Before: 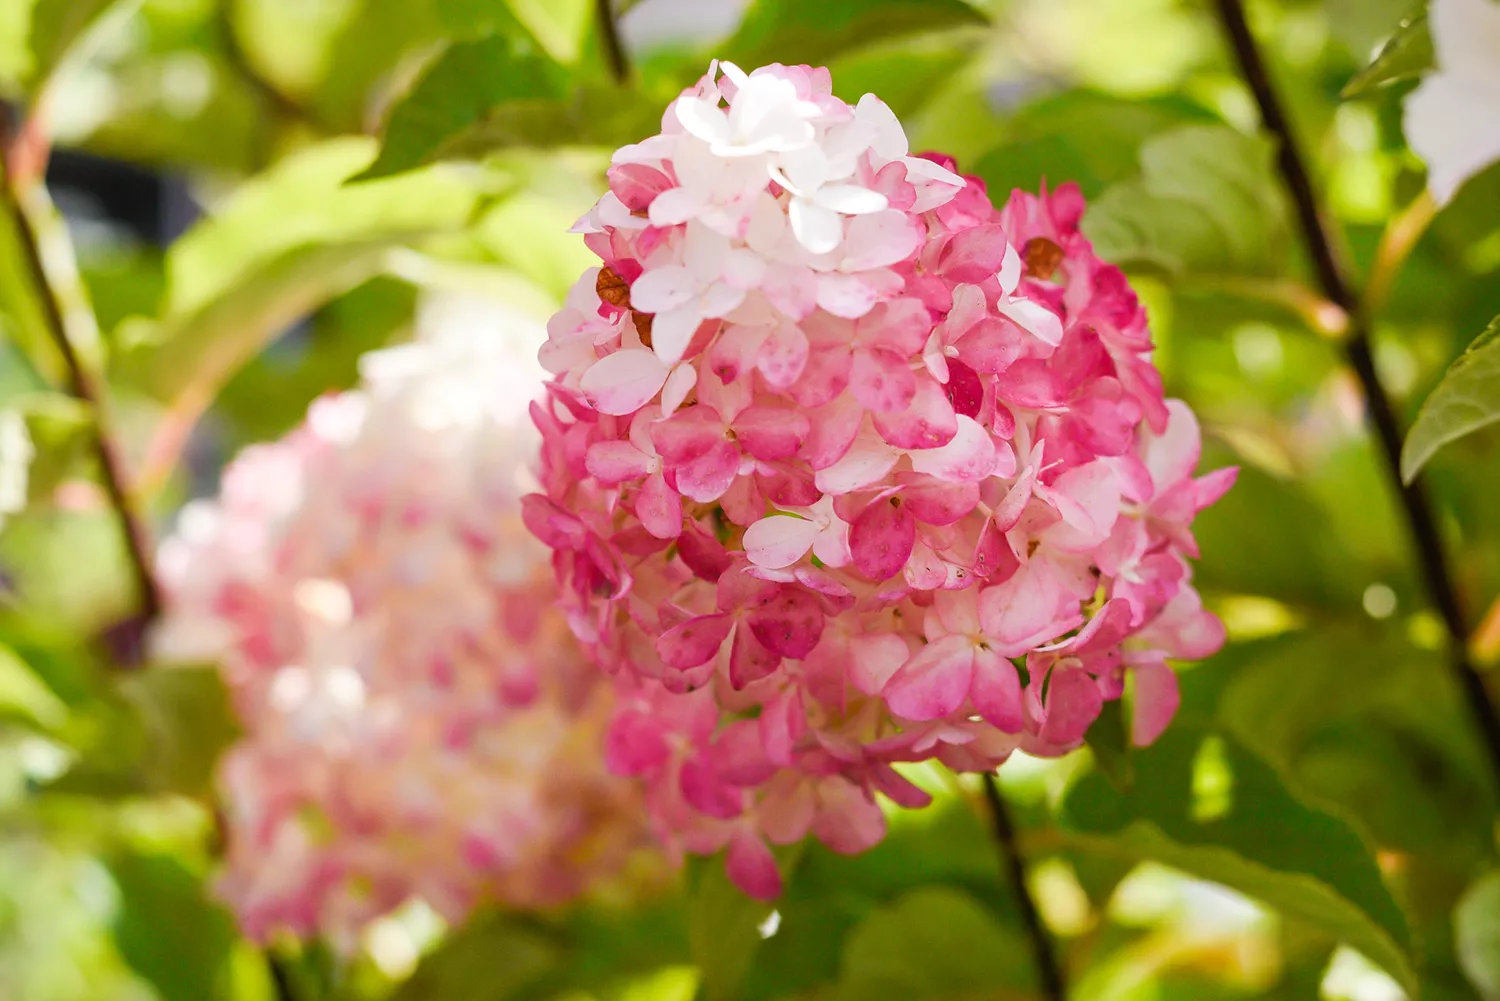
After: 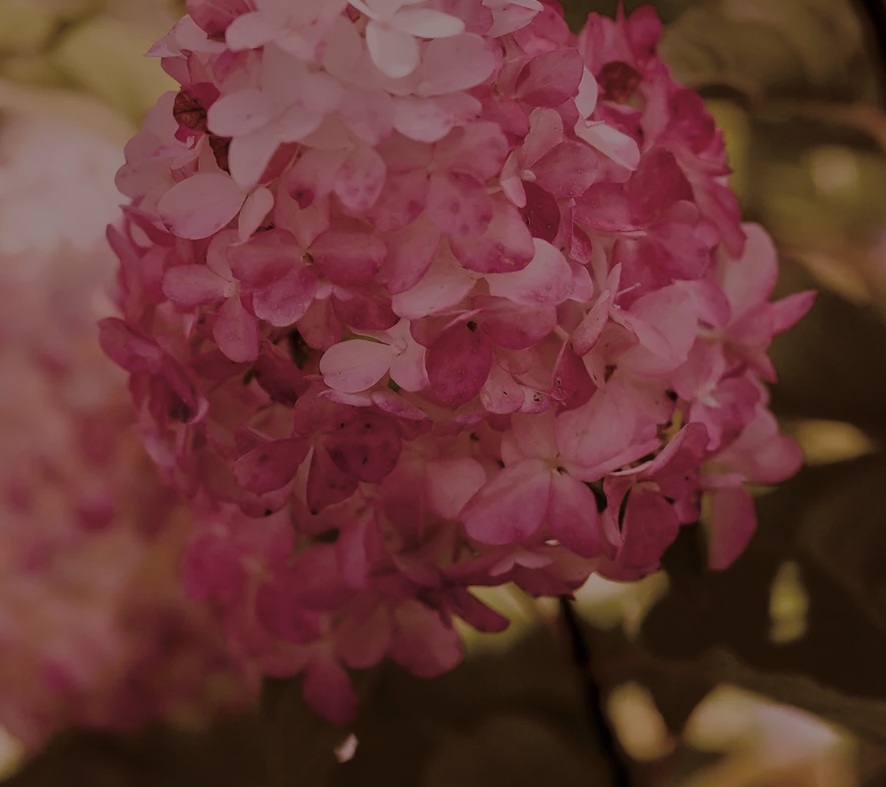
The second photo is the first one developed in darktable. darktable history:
tone curve: curves: ch0 [(0, 0) (0.003, 0.004) (0.011, 0.005) (0.025, 0.014) (0.044, 0.037) (0.069, 0.059) (0.1, 0.096) (0.136, 0.116) (0.177, 0.133) (0.224, 0.177) (0.277, 0.255) (0.335, 0.319) (0.399, 0.385) (0.468, 0.457) (0.543, 0.545) (0.623, 0.621) (0.709, 0.705) (0.801, 0.801) (0.898, 0.901) (1, 1)], preserve colors none
crop and rotate: left 28.256%, top 17.734%, right 12.656%, bottom 3.573%
tone equalizer: -8 EV -2 EV, -7 EV -2 EV, -6 EV -2 EV, -5 EV -2 EV, -4 EV -2 EV, -3 EV -2 EV, -2 EV -2 EV, -1 EV -1.63 EV, +0 EV -2 EV
split-toning: on, module defaults
